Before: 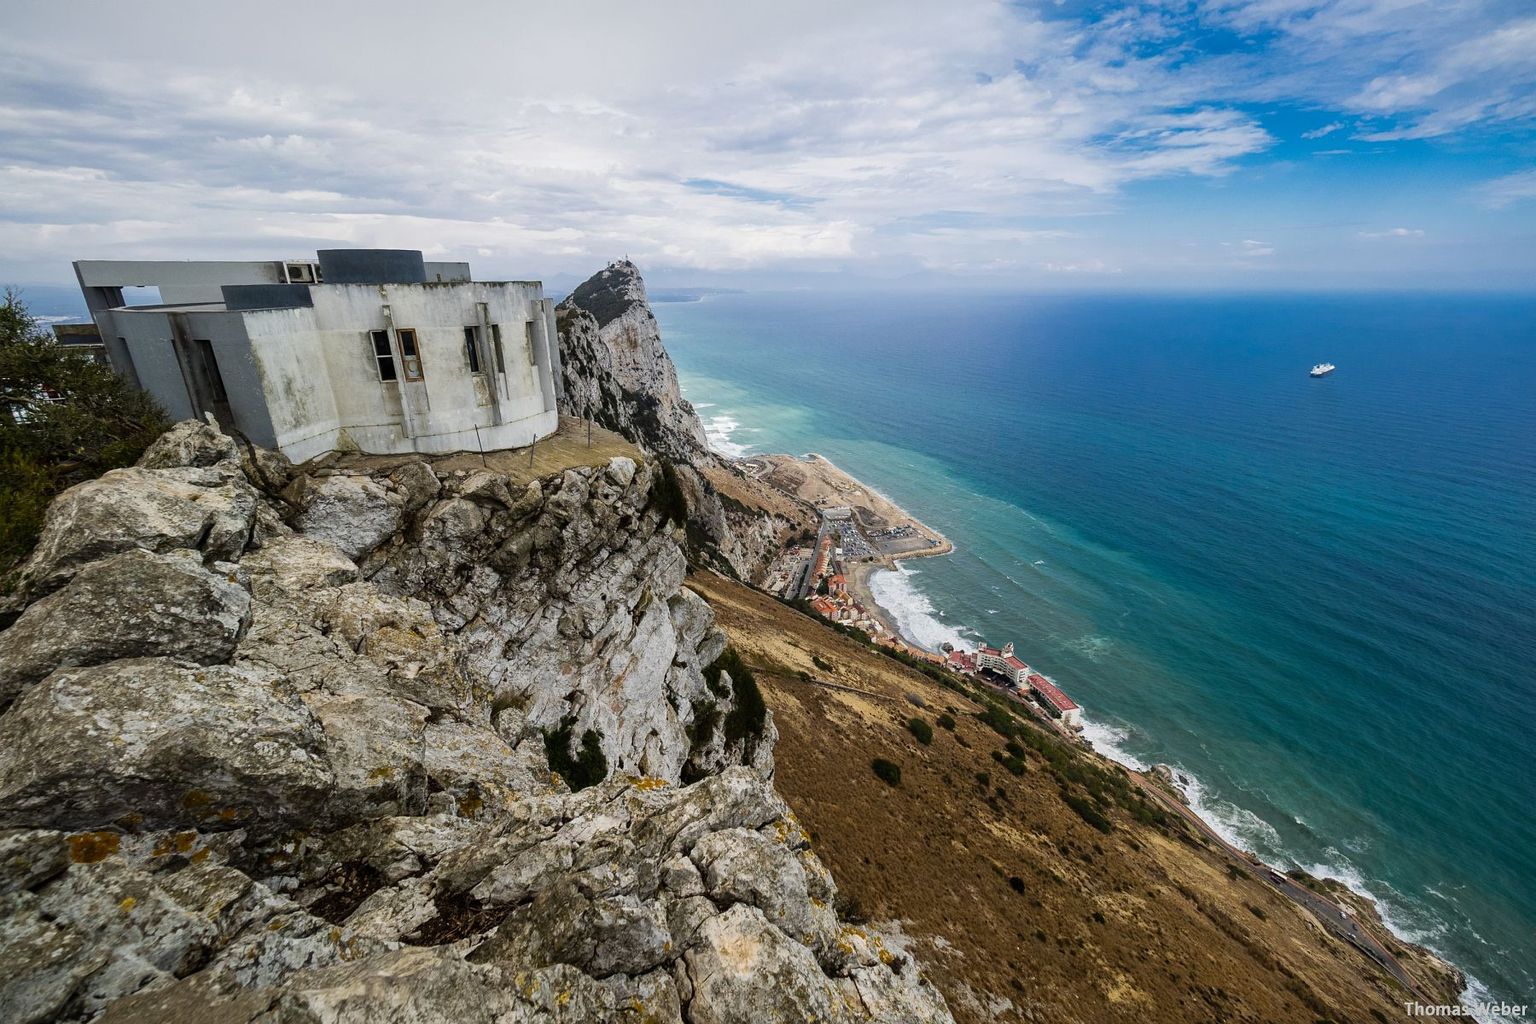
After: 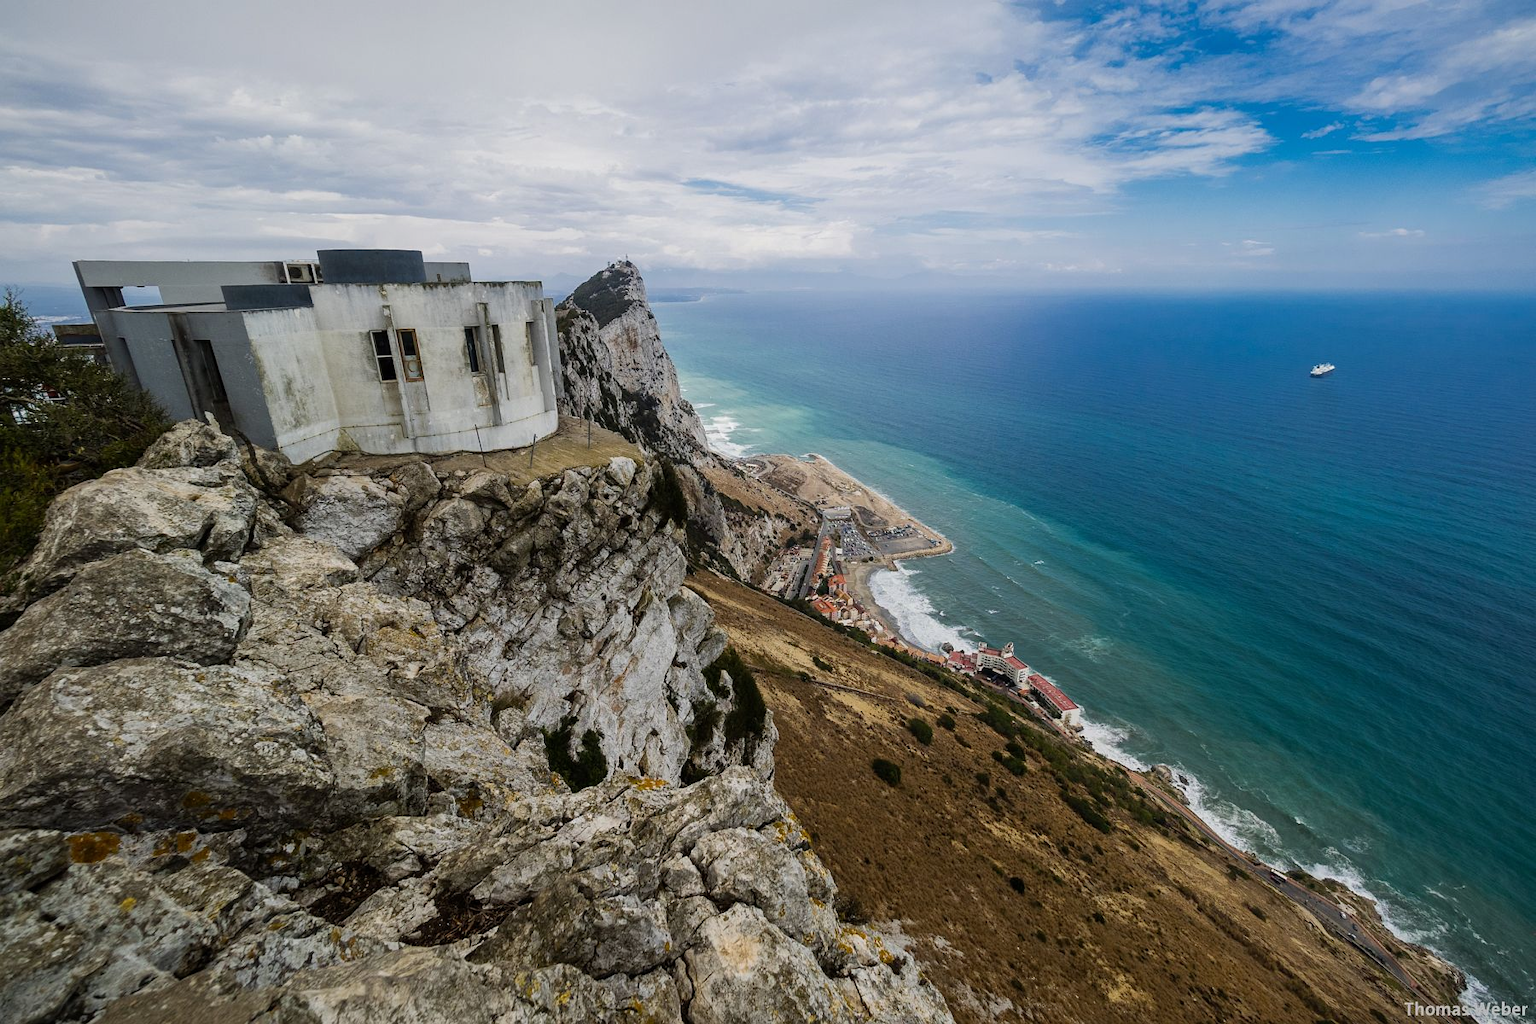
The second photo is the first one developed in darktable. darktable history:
exposure: exposure -0.175 EV, compensate highlight preservation false
